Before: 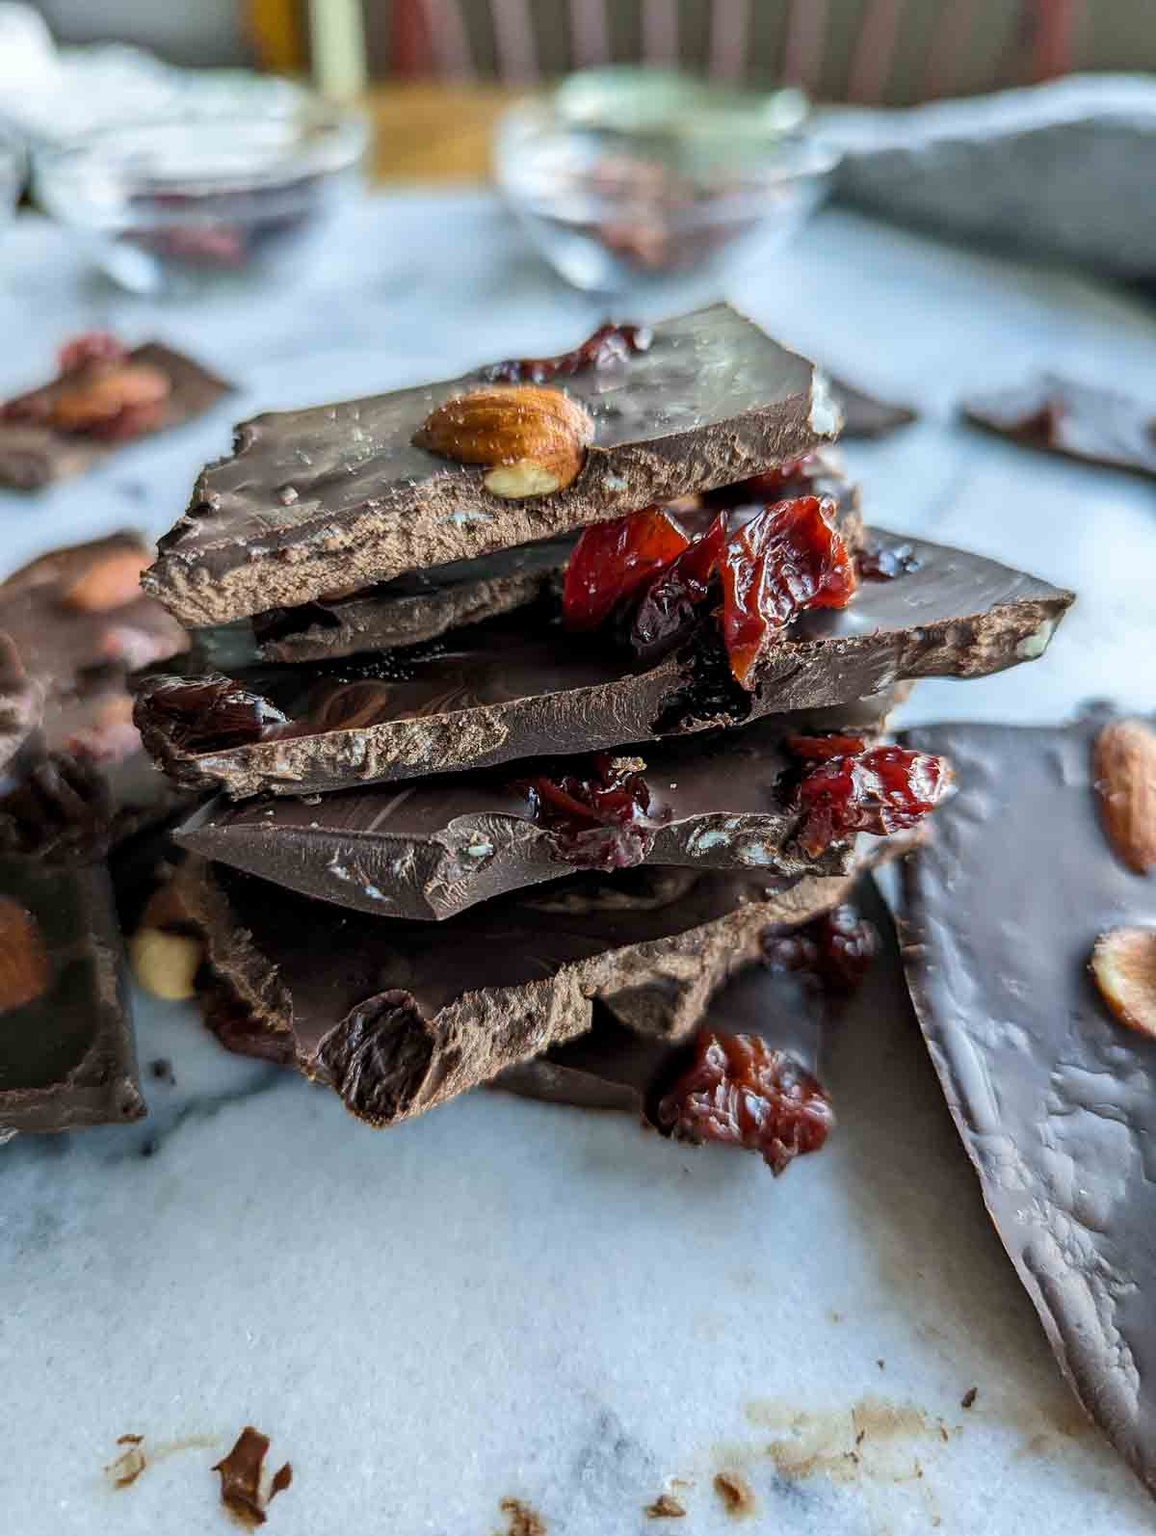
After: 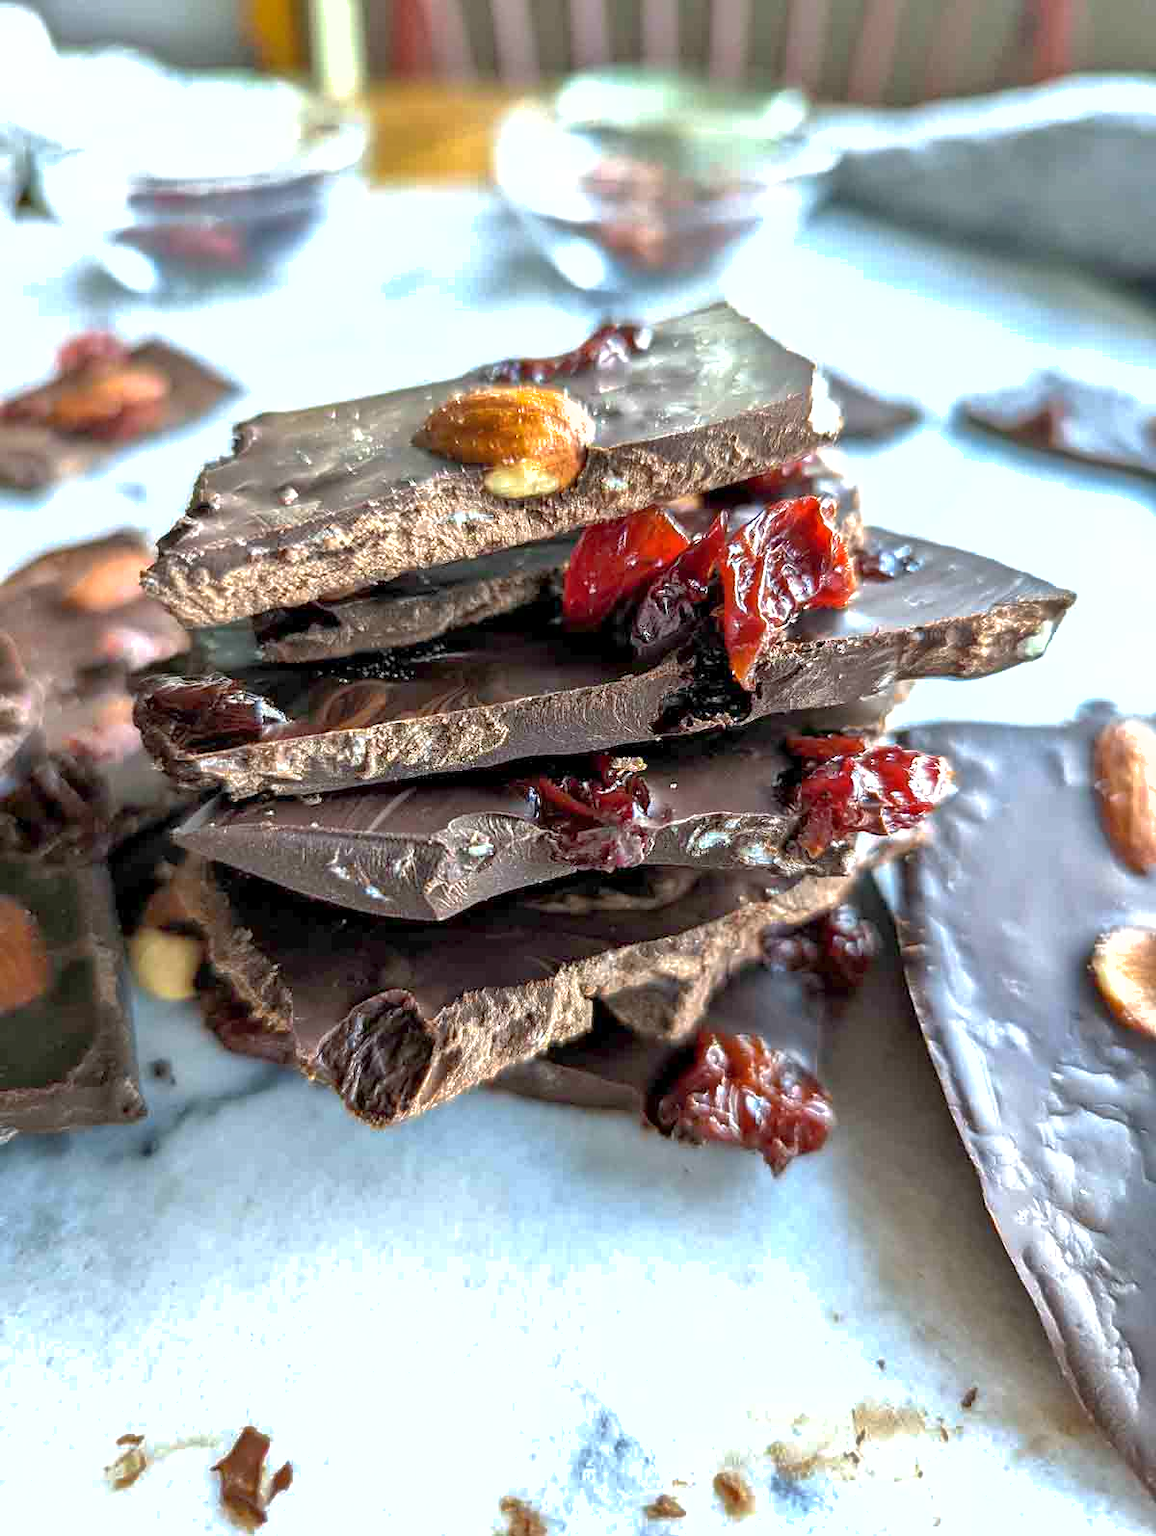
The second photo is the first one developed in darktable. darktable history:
shadows and highlights: on, module defaults
exposure: exposure 0.935 EV, compensate highlight preservation false
